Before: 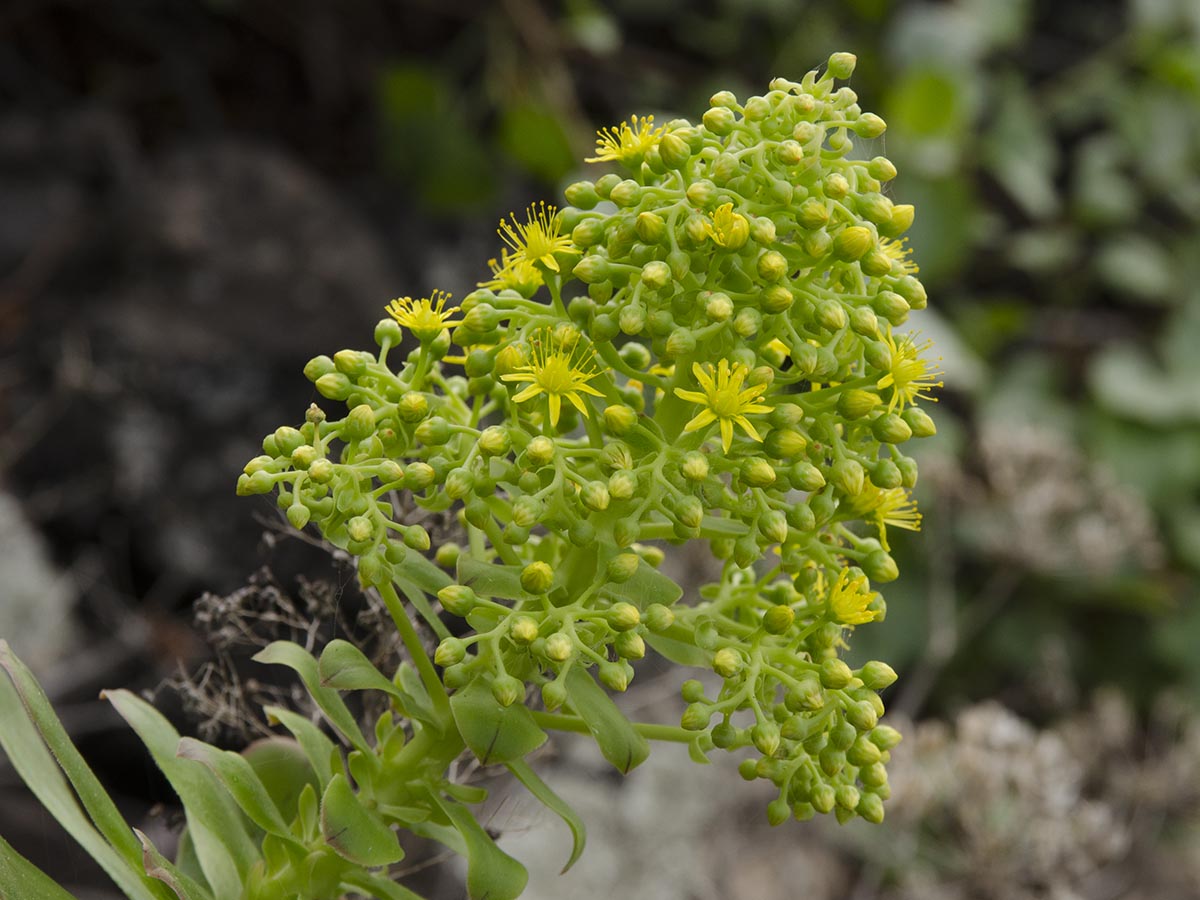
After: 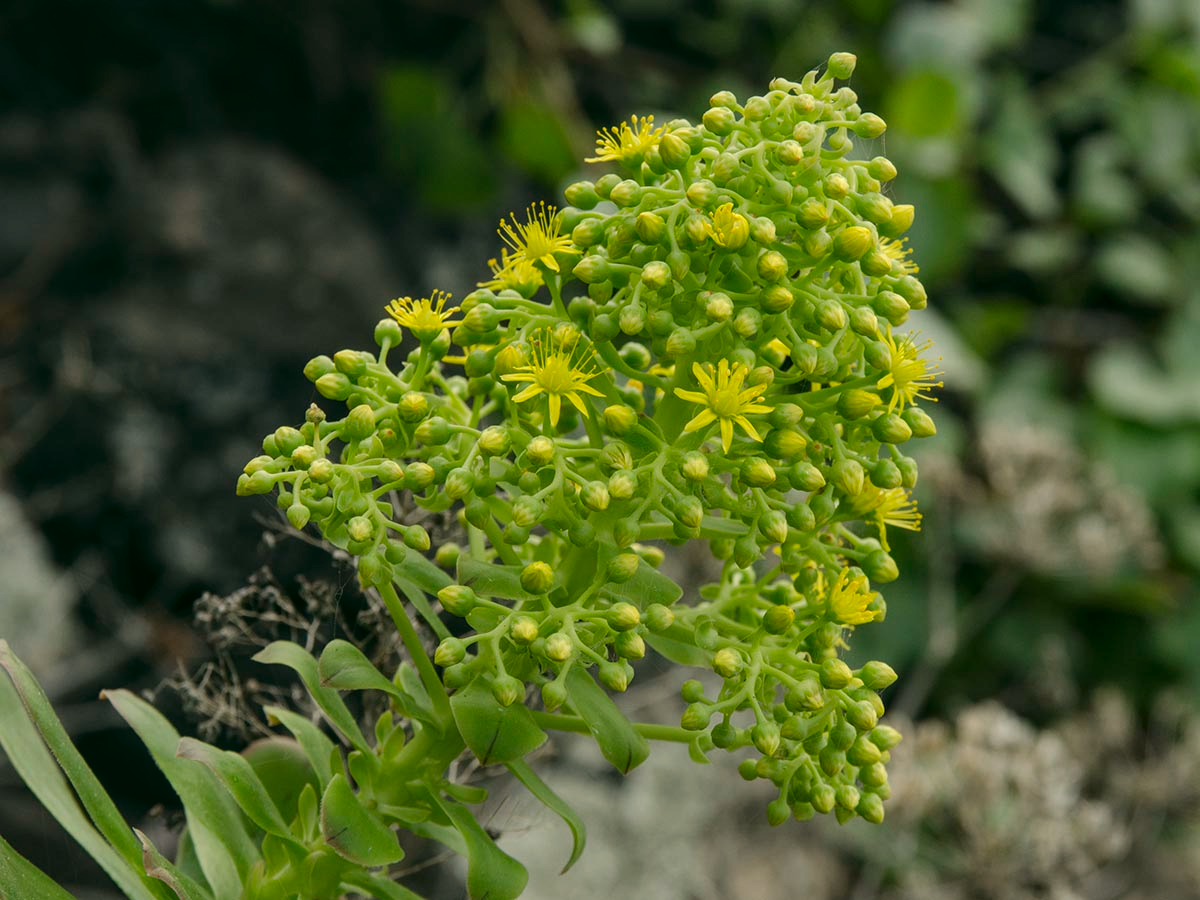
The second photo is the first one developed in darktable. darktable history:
local contrast: on, module defaults
contrast brightness saturation: contrast -0.089, brightness -0.03, saturation -0.114
color correction: highlights a* -0.362, highlights b* 9.42, shadows a* -9.06, shadows b* 0.963
